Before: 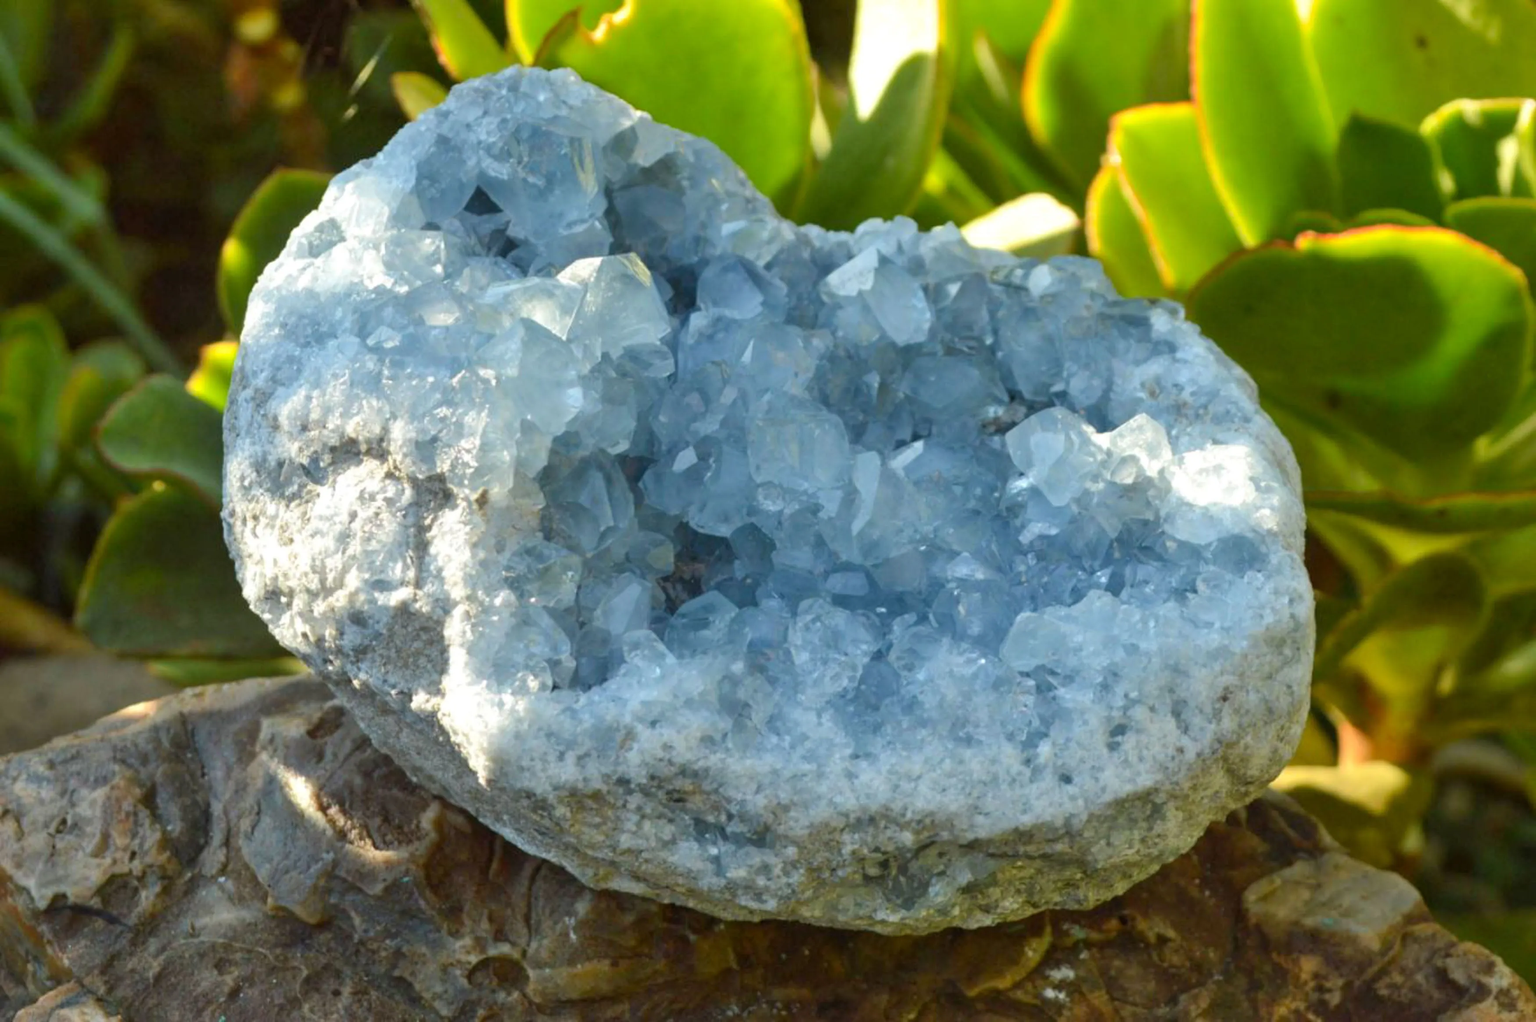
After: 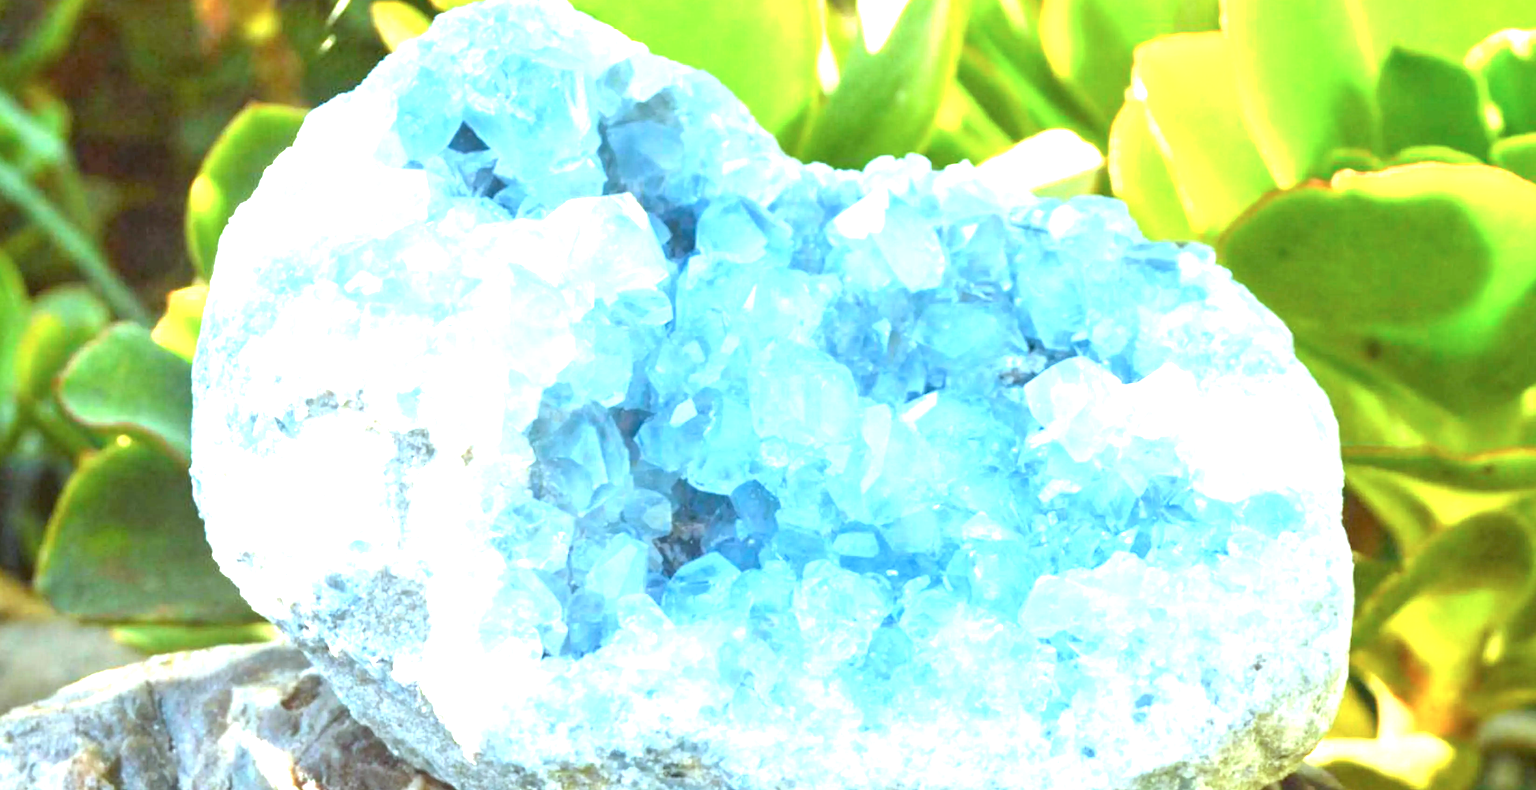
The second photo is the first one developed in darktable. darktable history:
color calibration: illuminant F (fluorescent), F source F9 (Cool White Deluxe 4150 K) – high CRI, x 0.374, y 0.373, temperature 4152.54 K
exposure: exposure 2.251 EV, compensate highlight preservation false
crop: left 2.799%, top 7.028%, right 3.147%, bottom 20.232%
